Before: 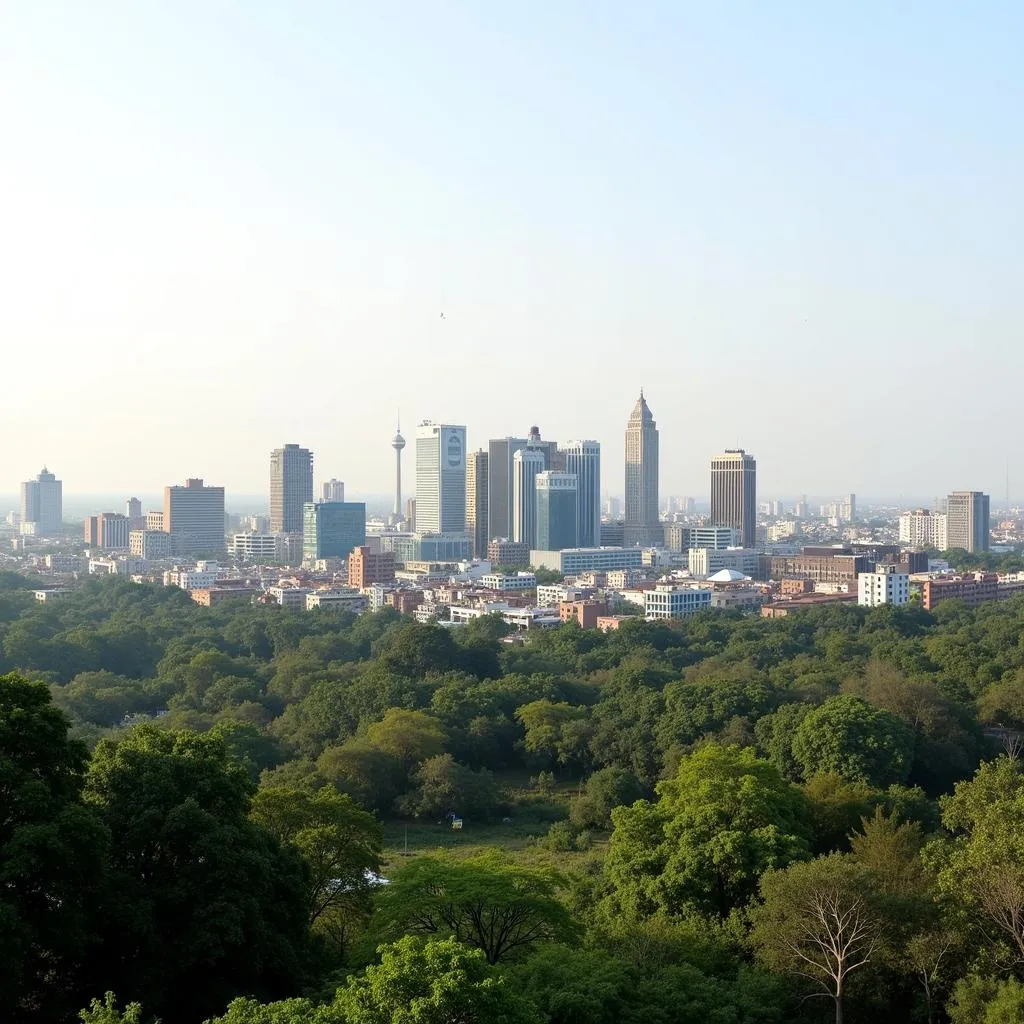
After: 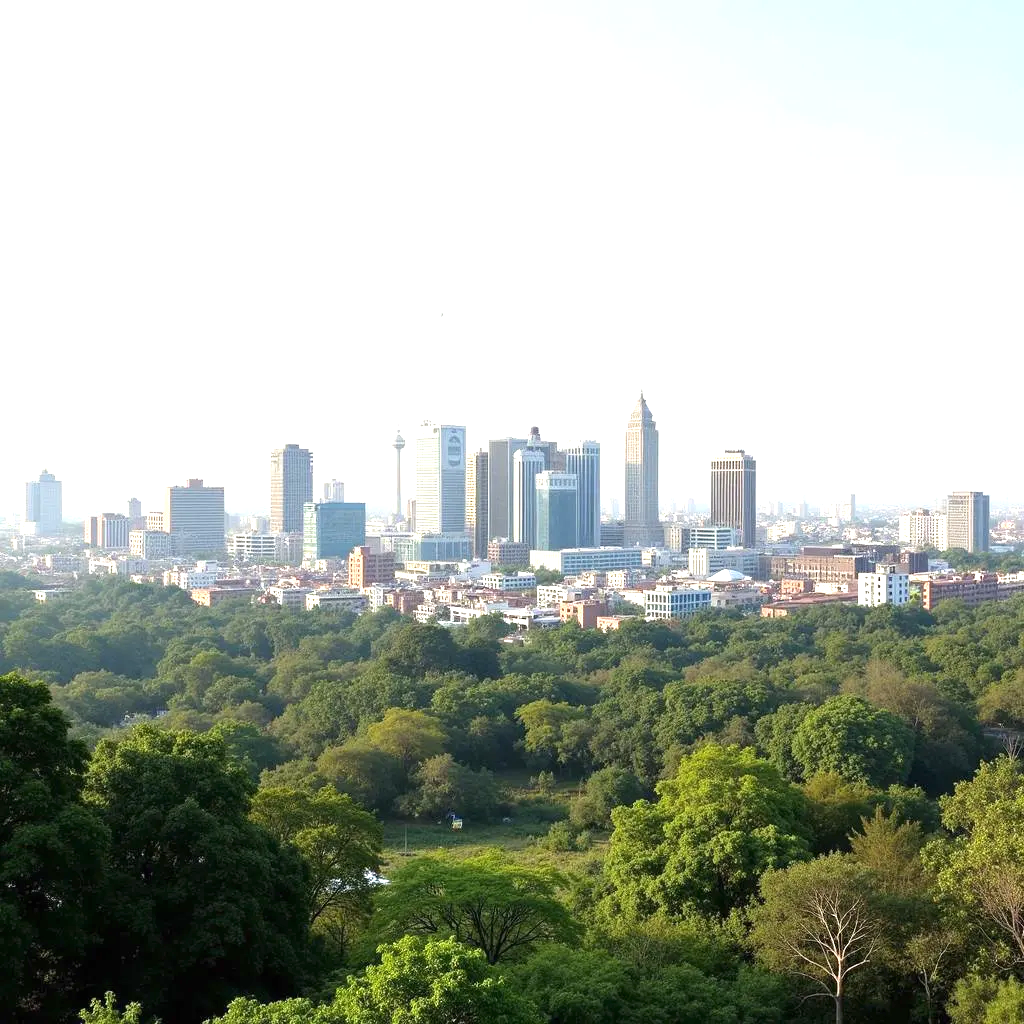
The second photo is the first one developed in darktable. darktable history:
graduated density: on, module defaults
exposure: black level correction 0, exposure 1.1 EV, compensate exposure bias true, compensate highlight preservation false
